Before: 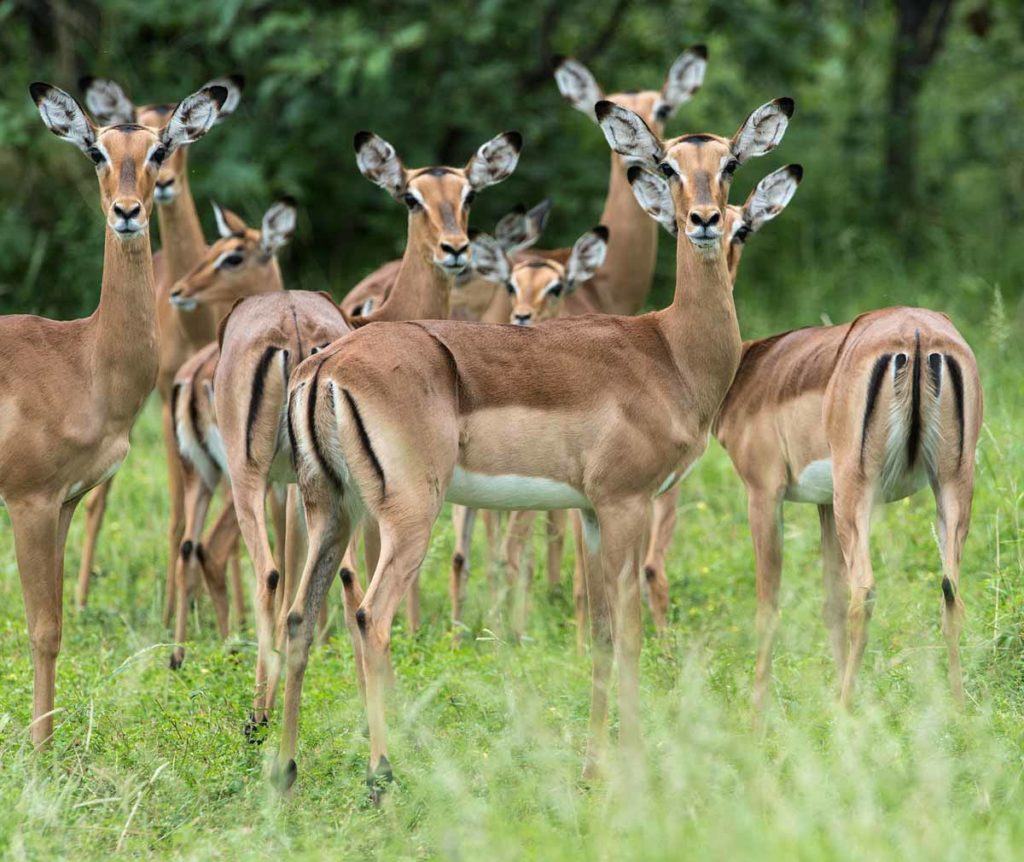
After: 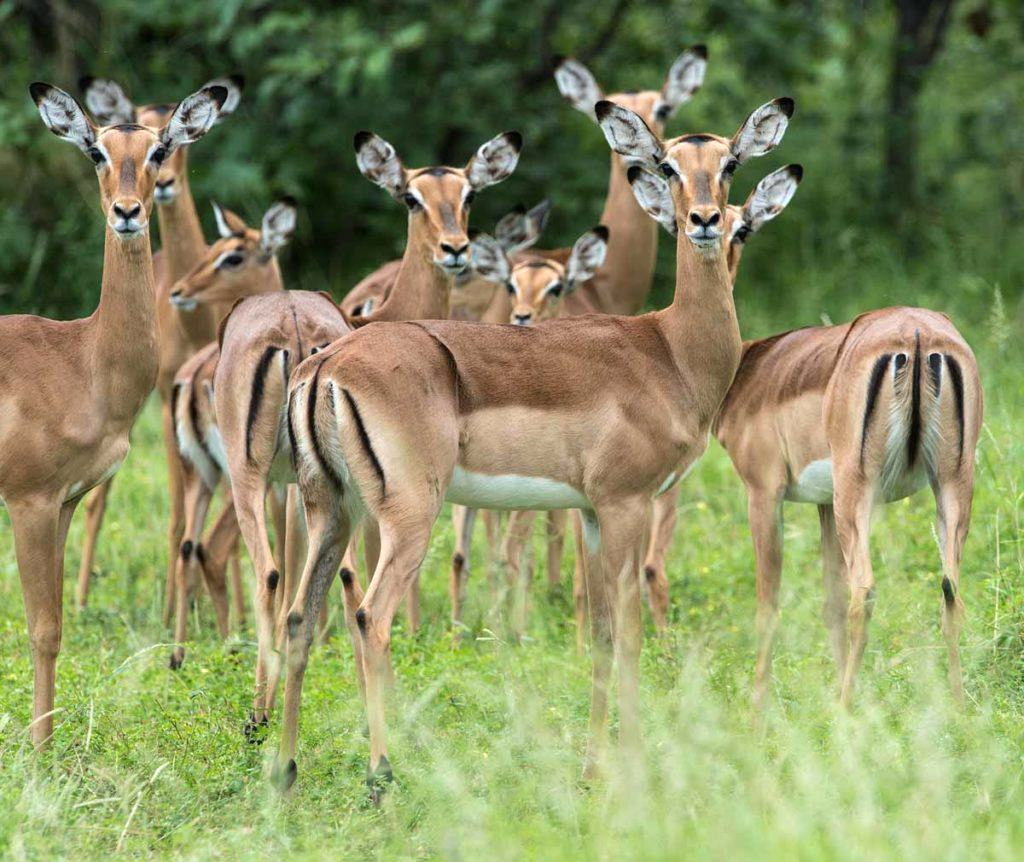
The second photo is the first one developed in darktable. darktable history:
exposure: exposure 0.15 EV, compensate highlight preservation false
